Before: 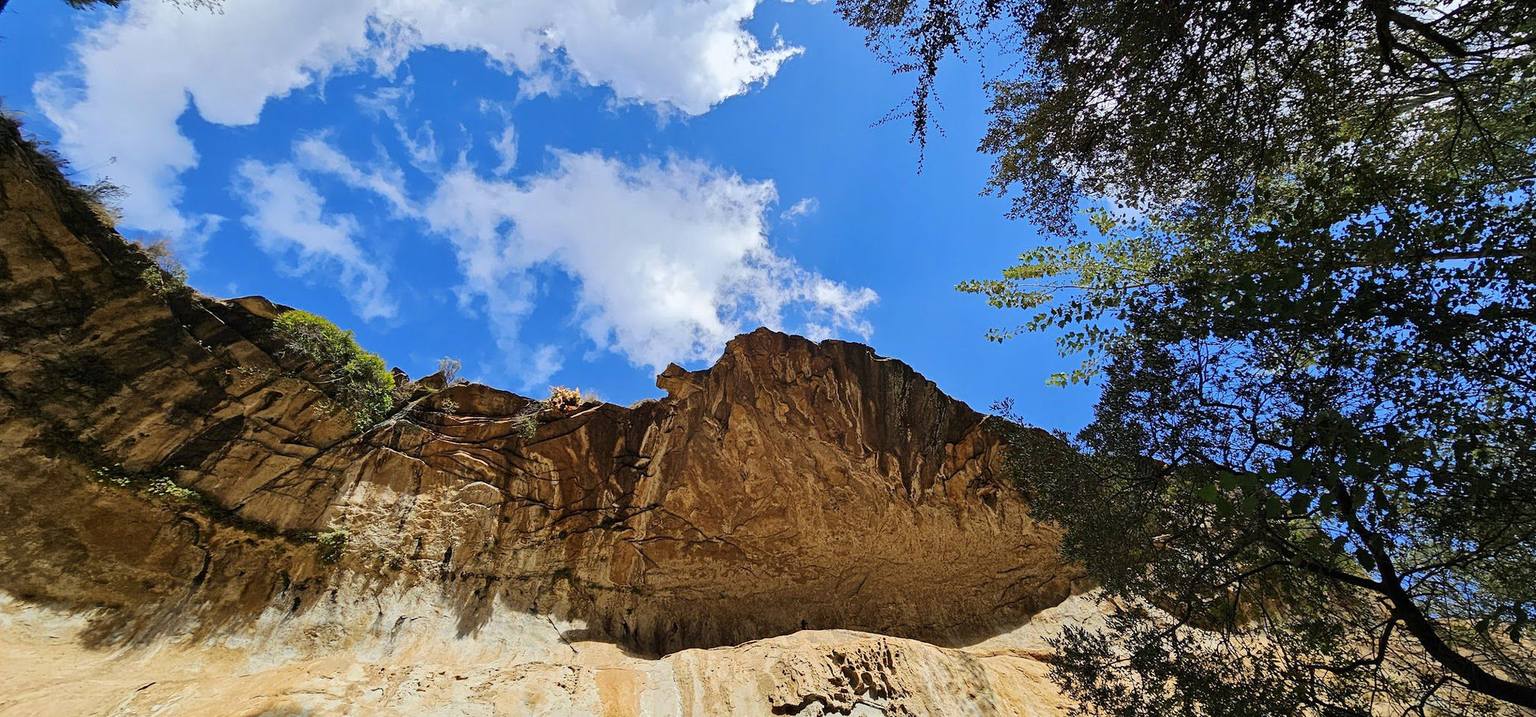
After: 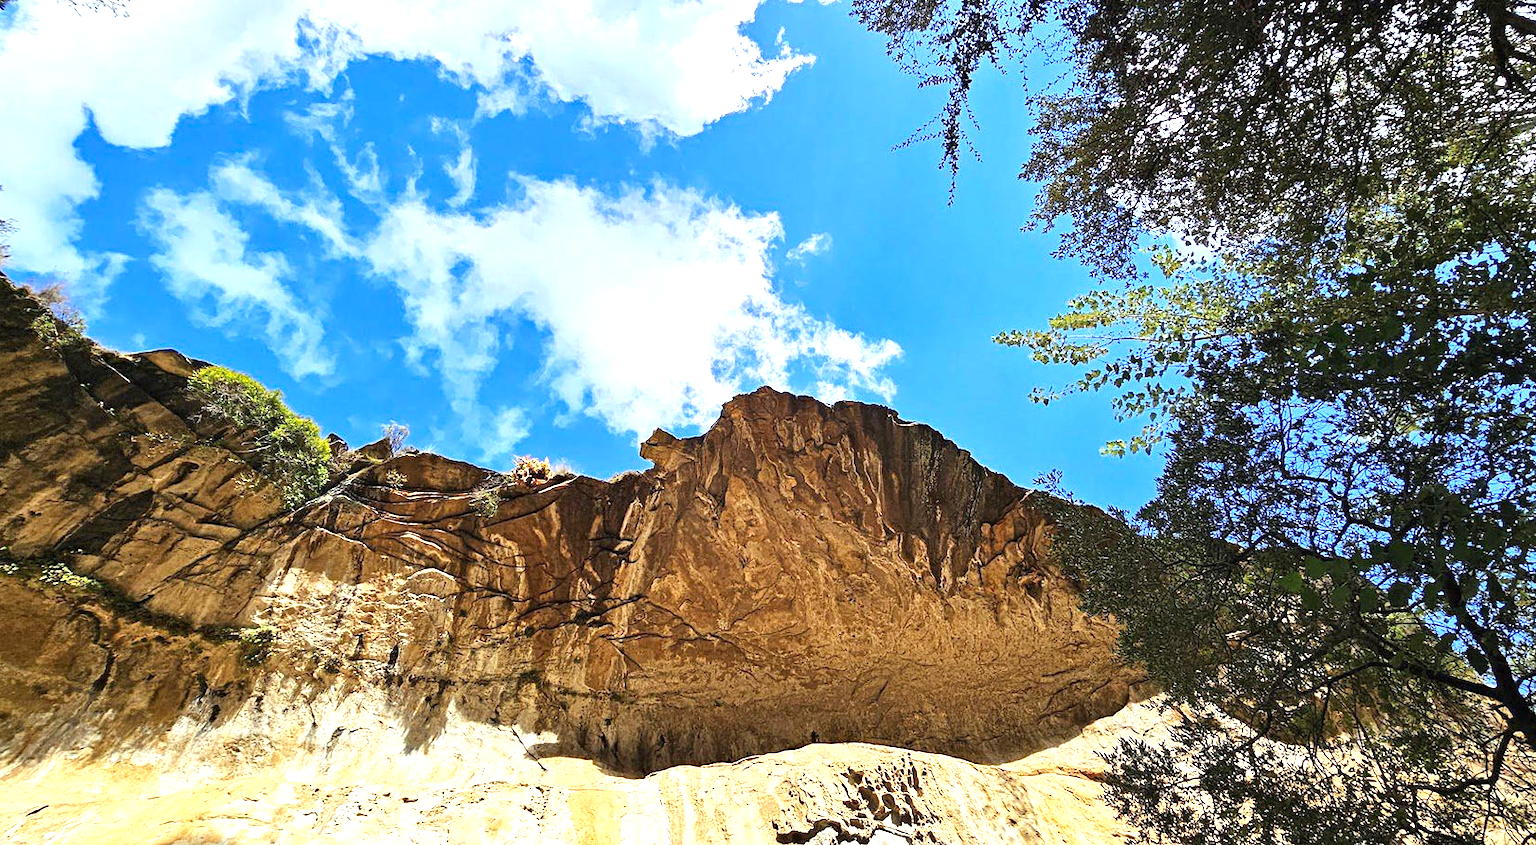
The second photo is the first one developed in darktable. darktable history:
haze removal: compatibility mode true, adaptive false
exposure: black level correction 0, exposure 1.105 EV, compensate highlight preservation false
crop: left 7.467%, right 7.843%
